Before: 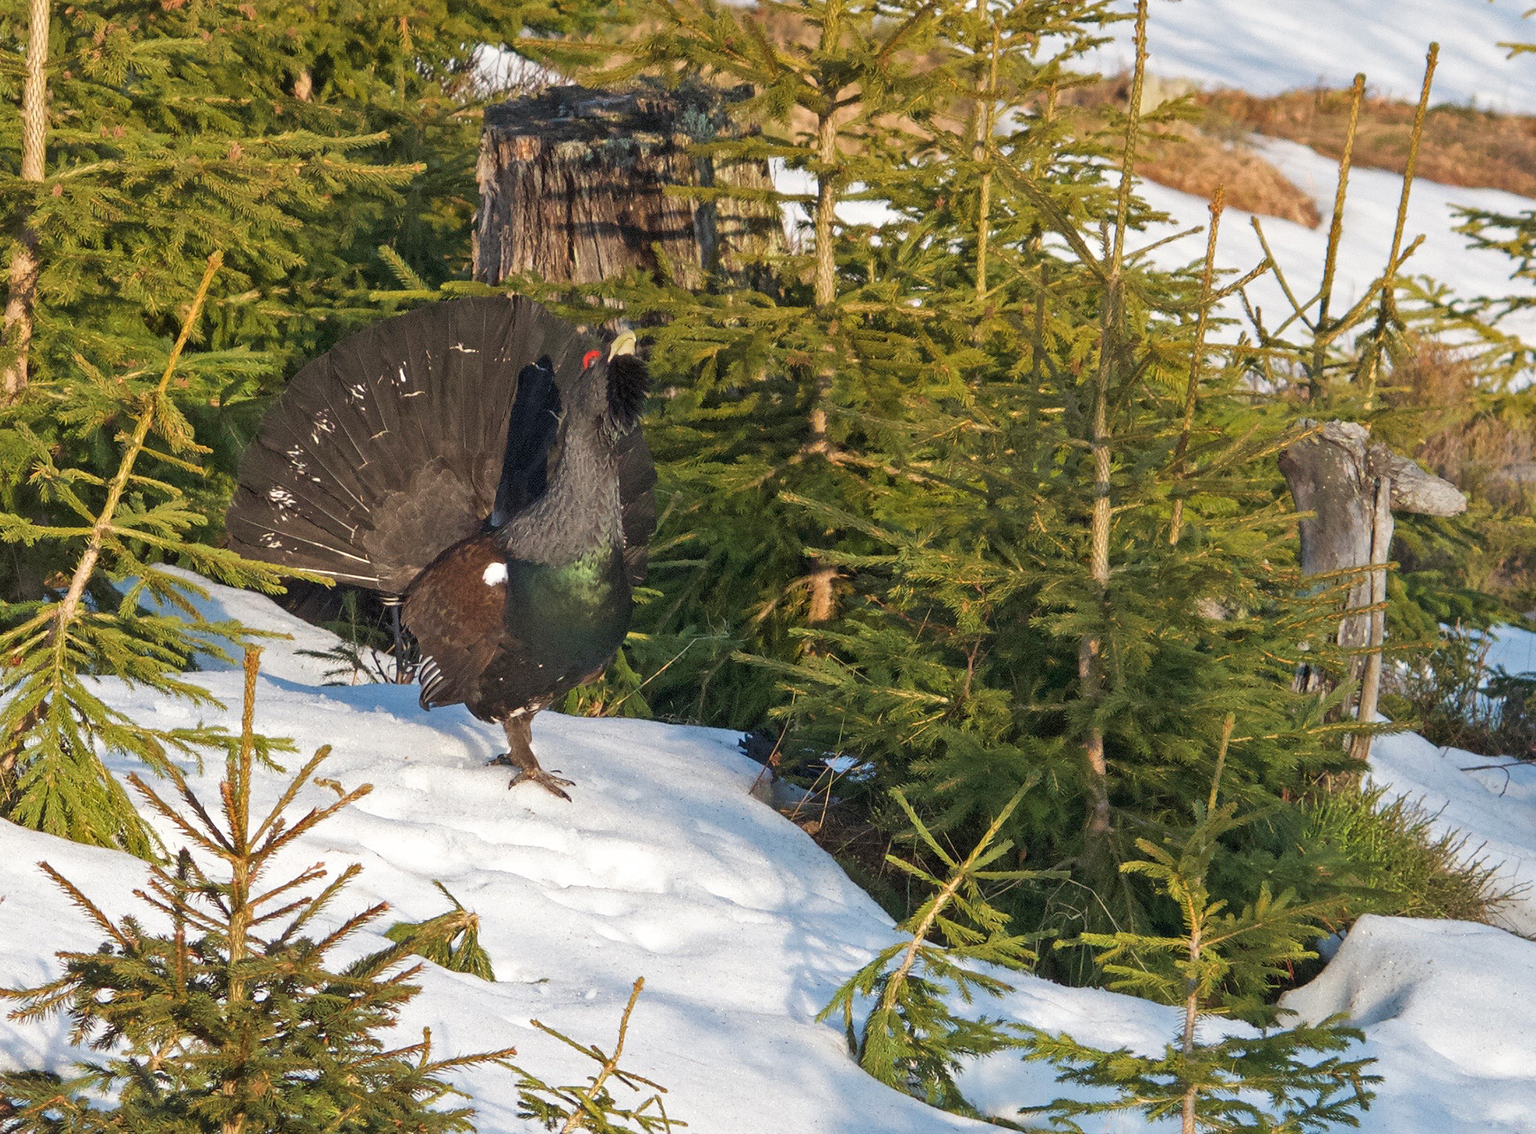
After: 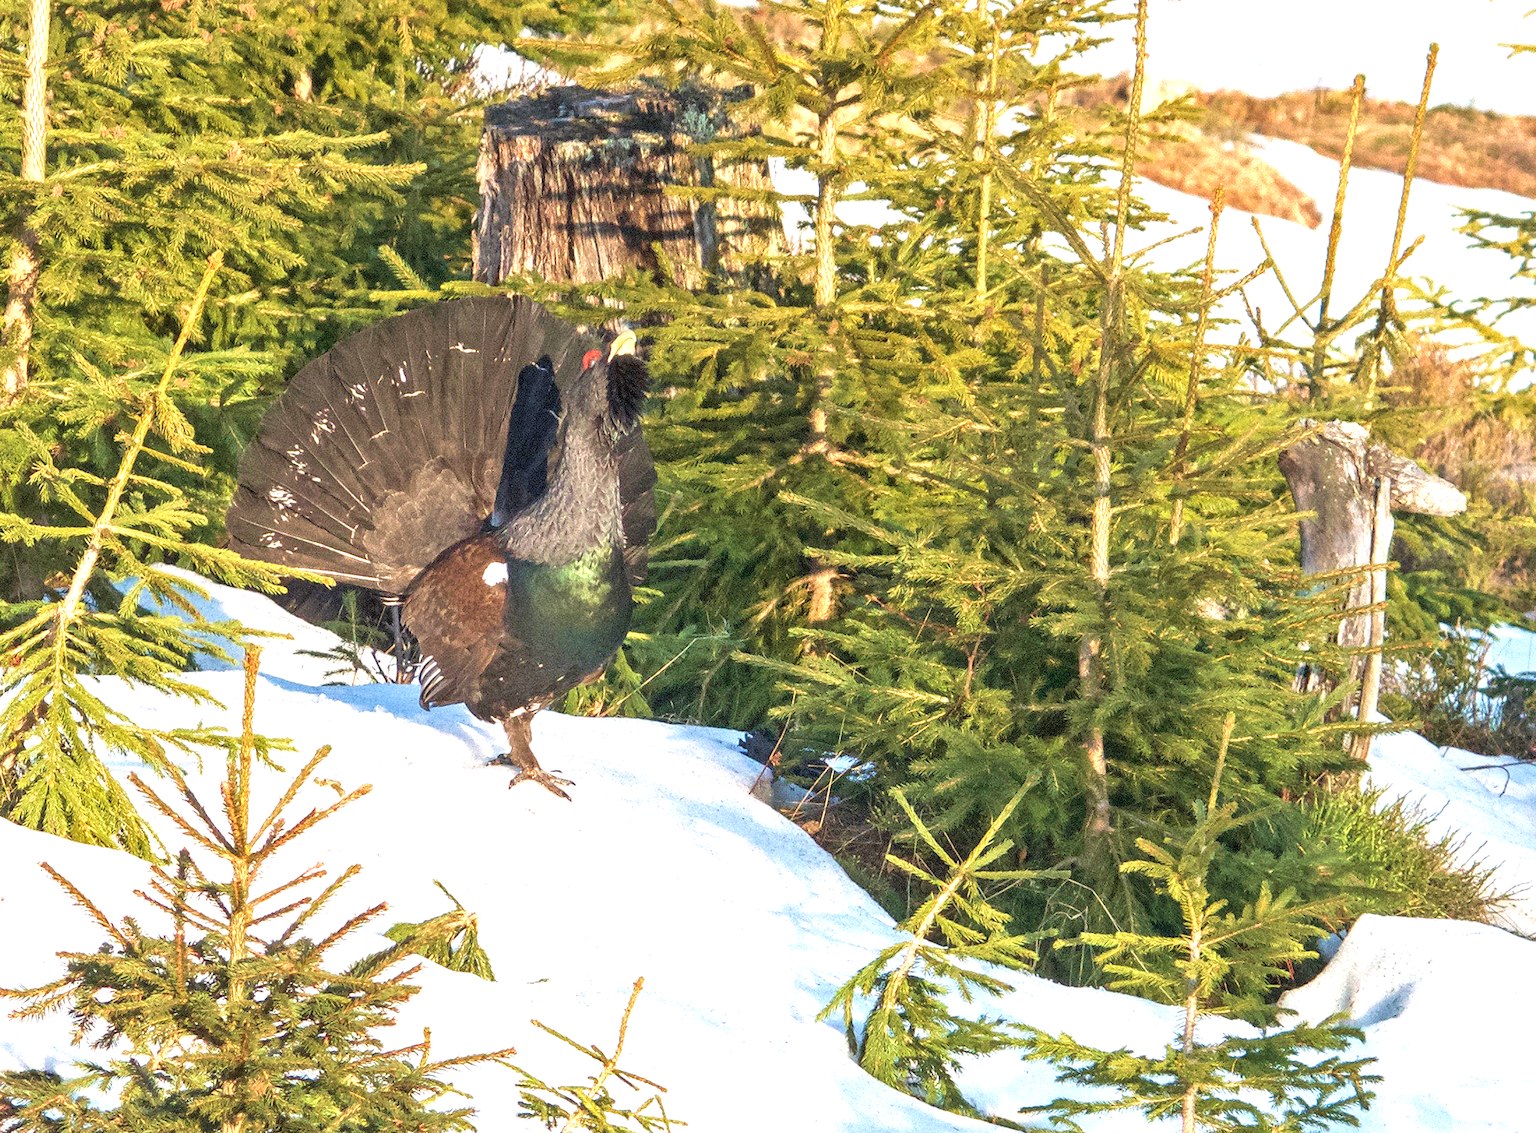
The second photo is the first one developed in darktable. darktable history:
velvia: on, module defaults
local contrast: on, module defaults
exposure: exposure 1.161 EV, compensate highlight preservation false
